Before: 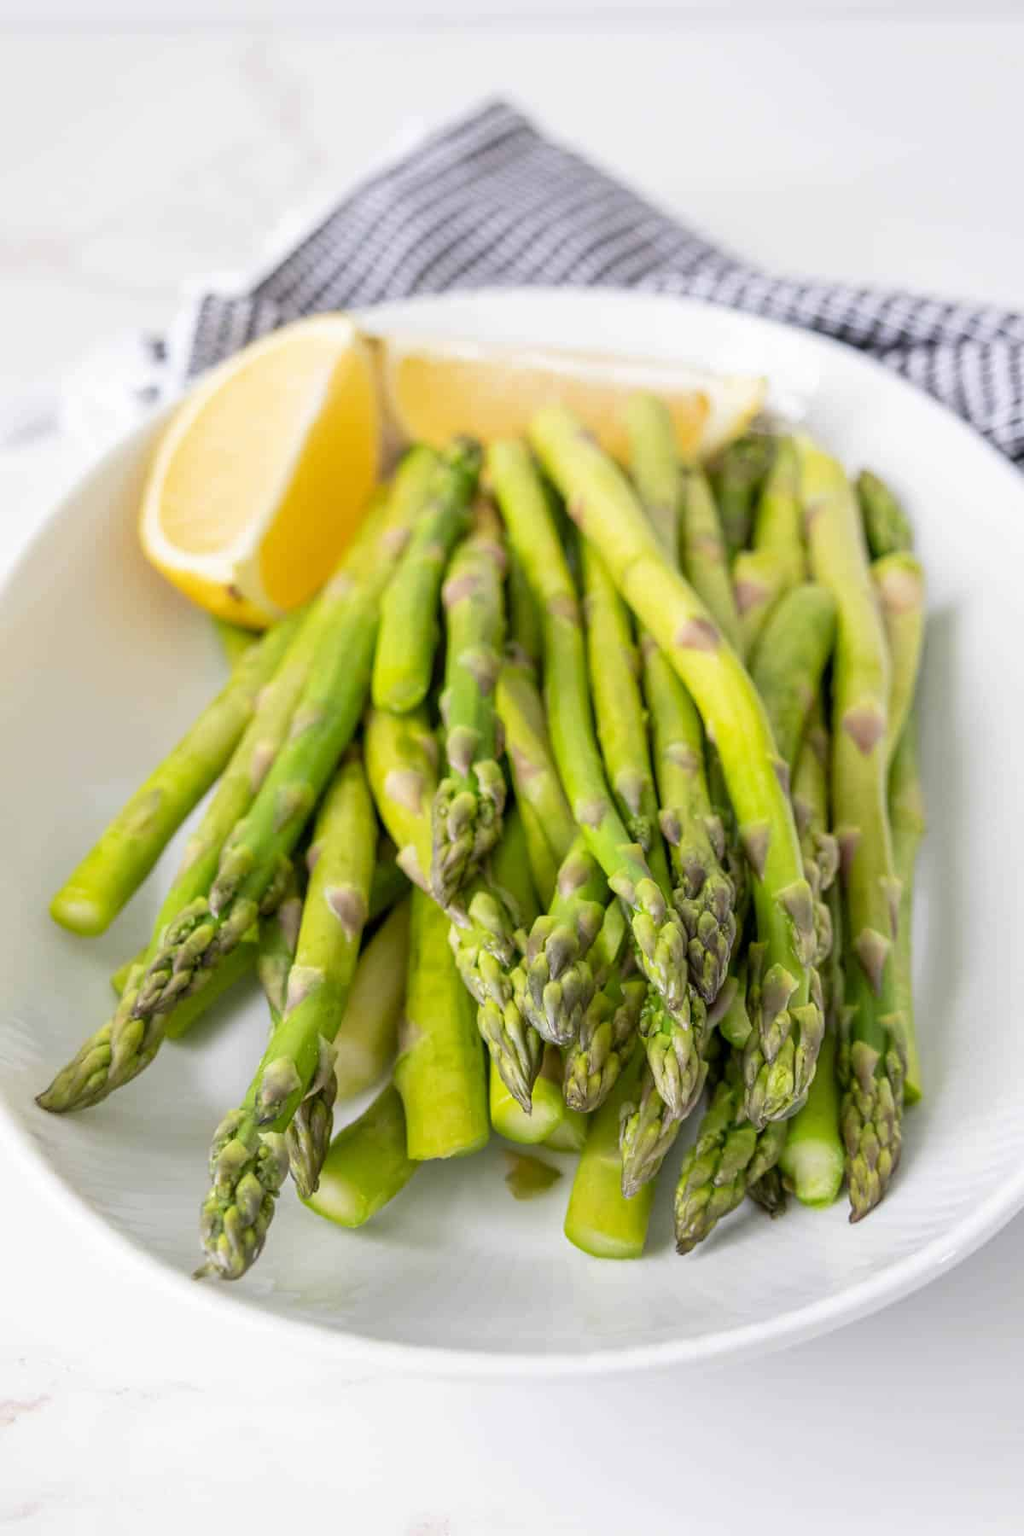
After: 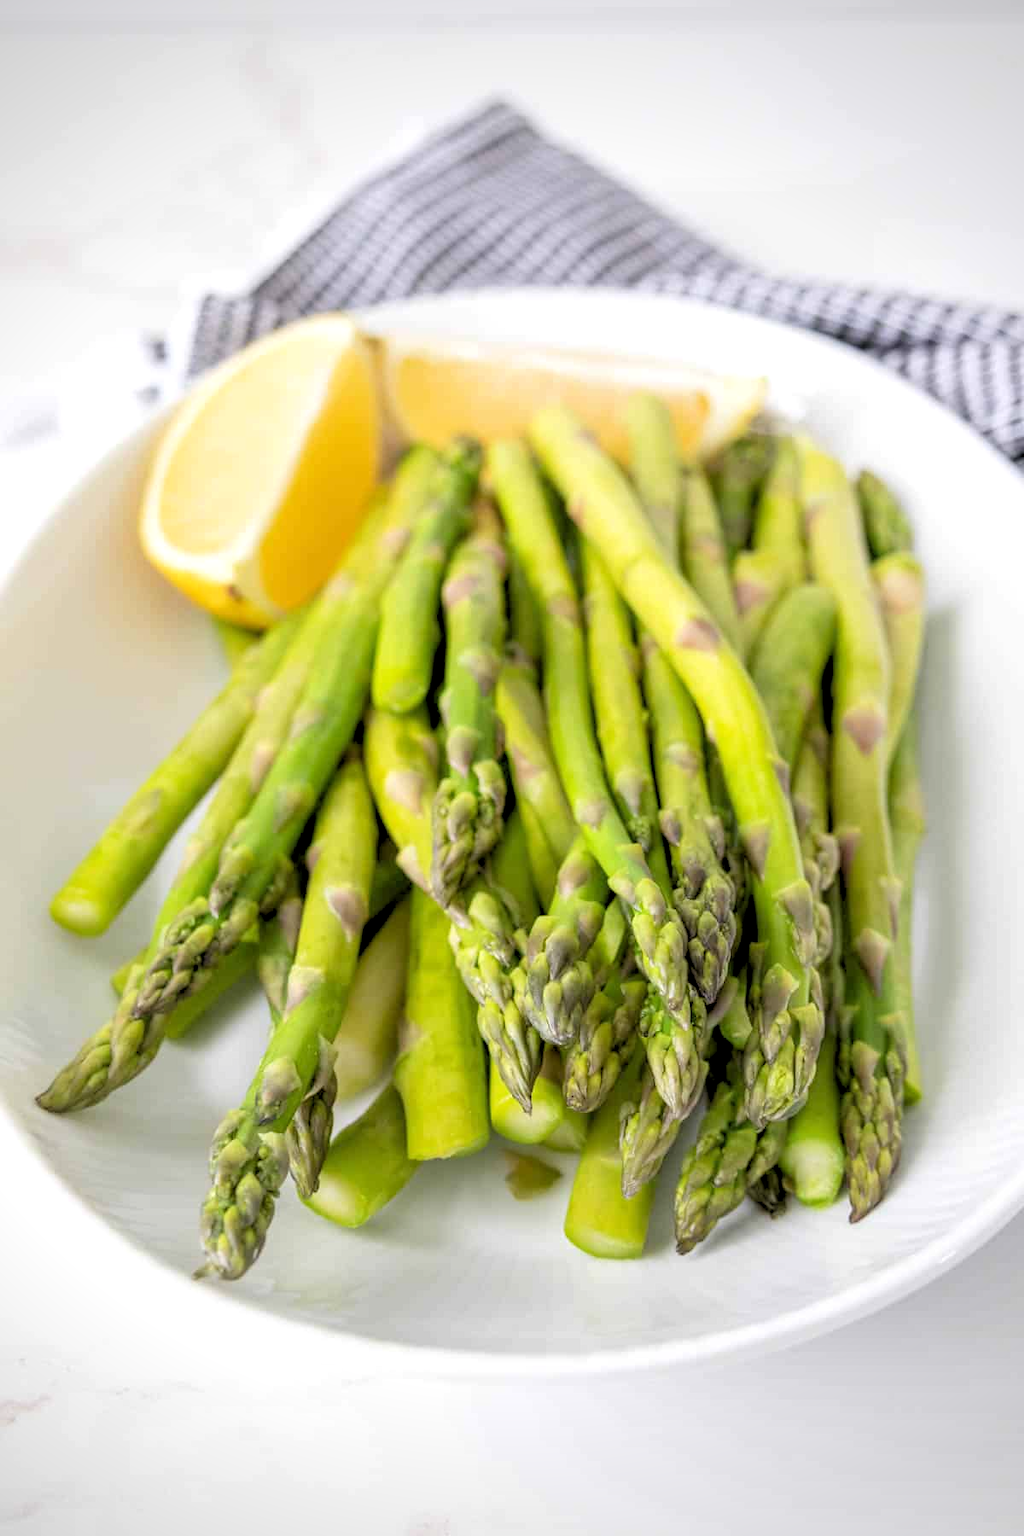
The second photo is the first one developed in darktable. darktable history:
rgb levels: levels [[0.013, 0.434, 0.89], [0, 0.5, 1], [0, 0.5, 1]]
vignetting: fall-off radius 60.92%
